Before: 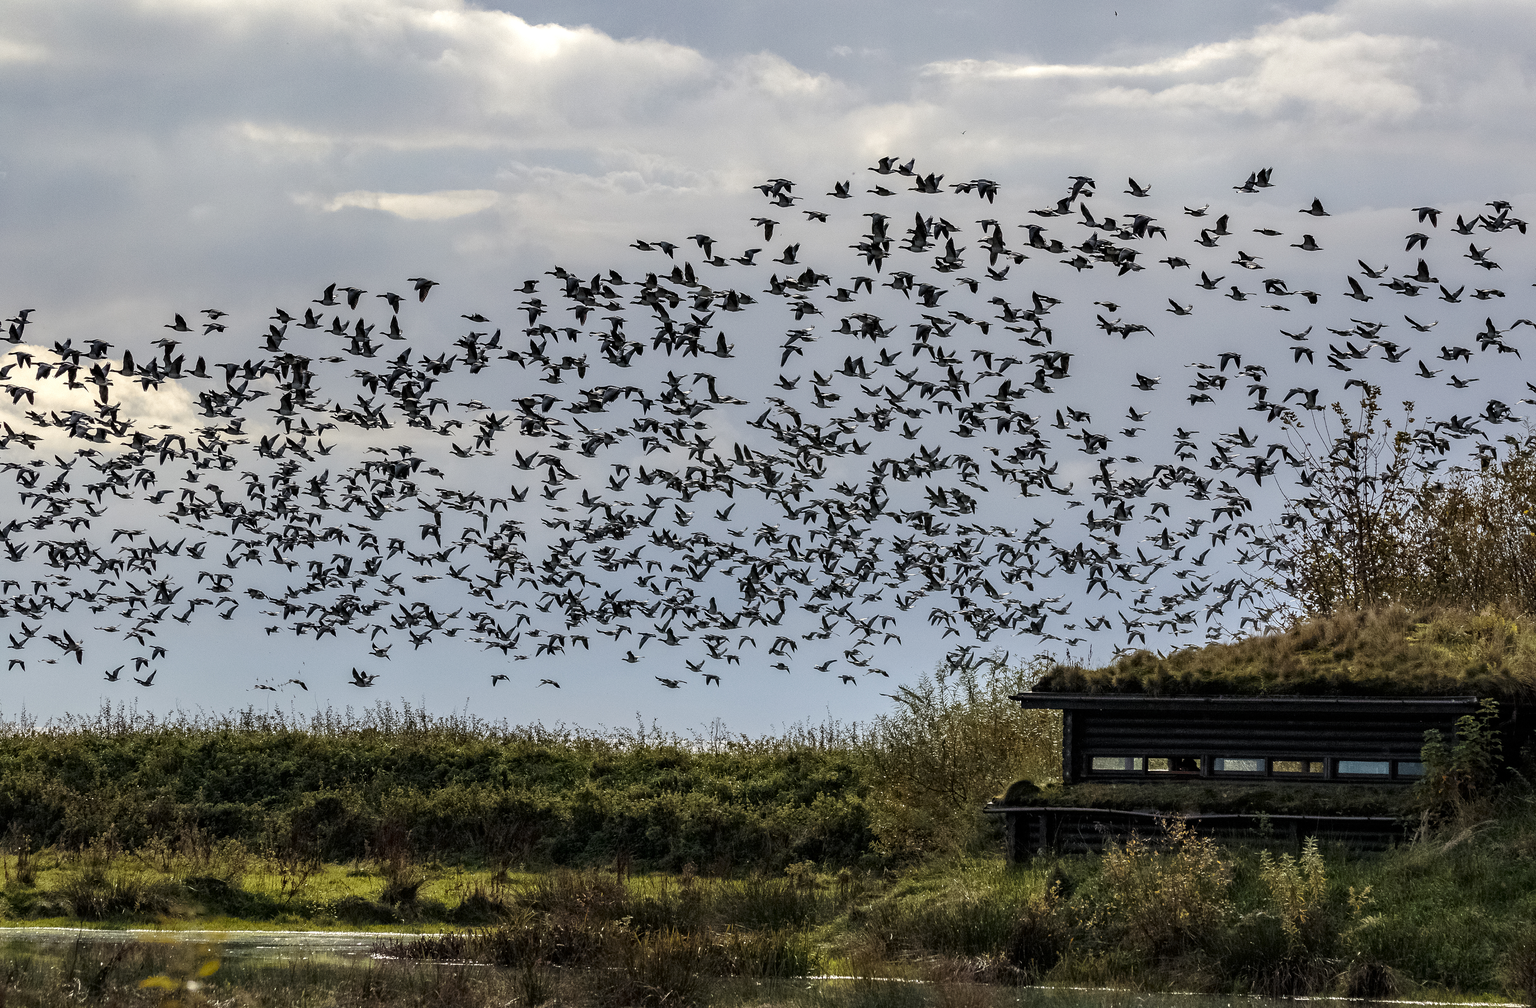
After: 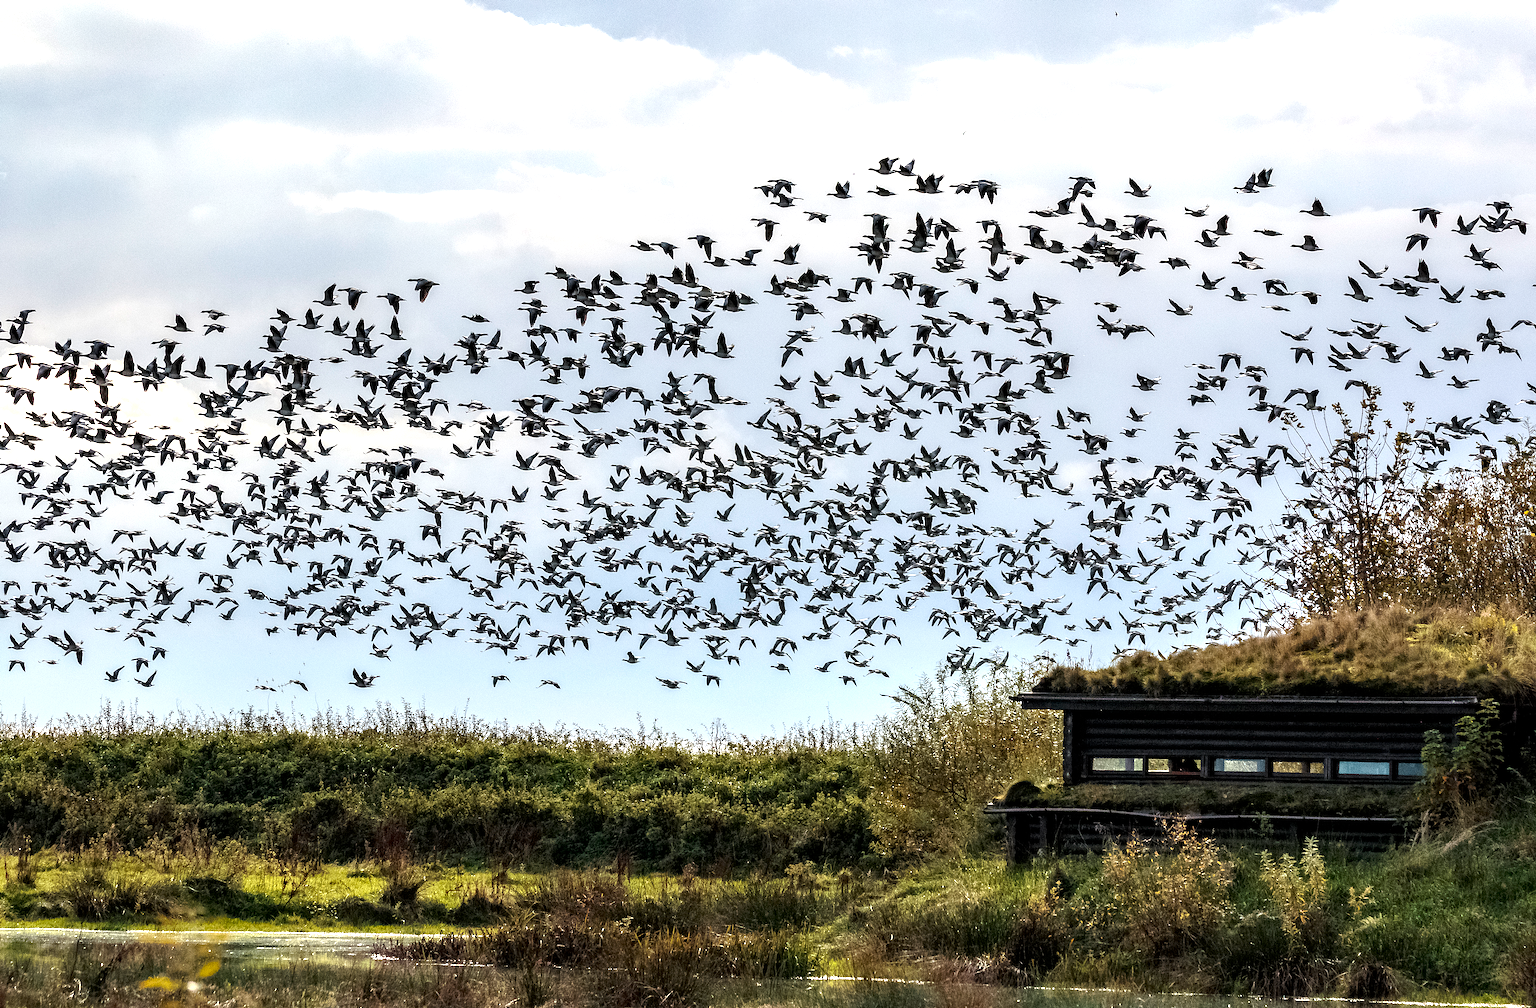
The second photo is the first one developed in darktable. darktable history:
exposure: compensate exposure bias true, compensate highlight preservation false
tone equalizer: edges refinement/feathering 500, mask exposure compensation -1.57 EV, preserve details guided filter
